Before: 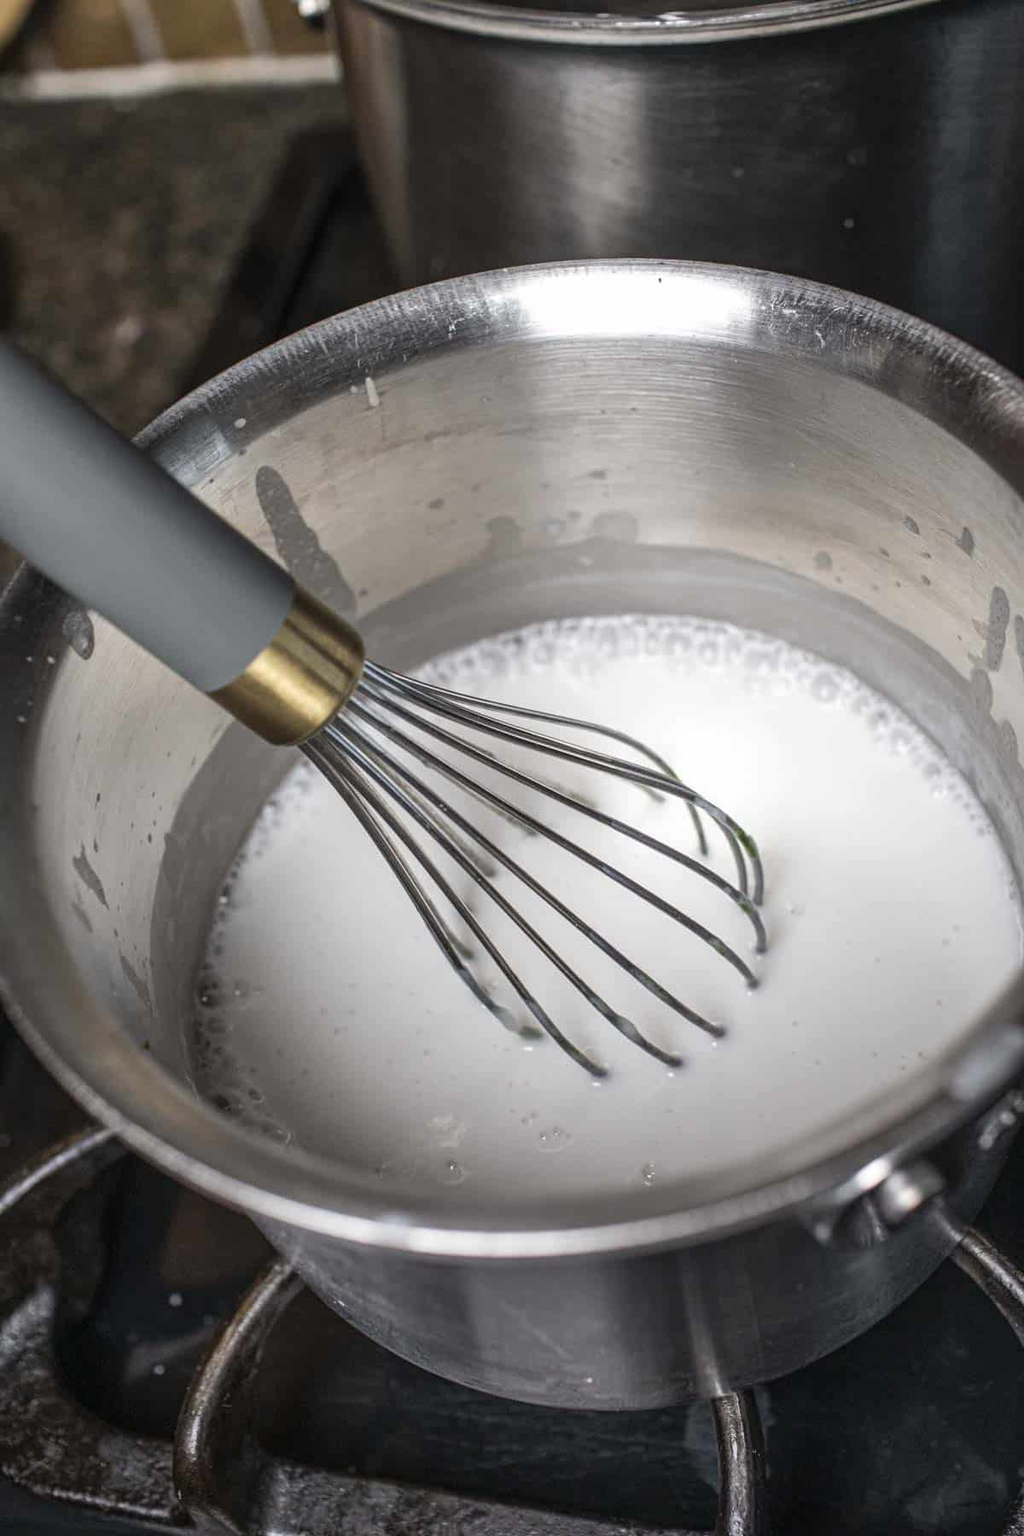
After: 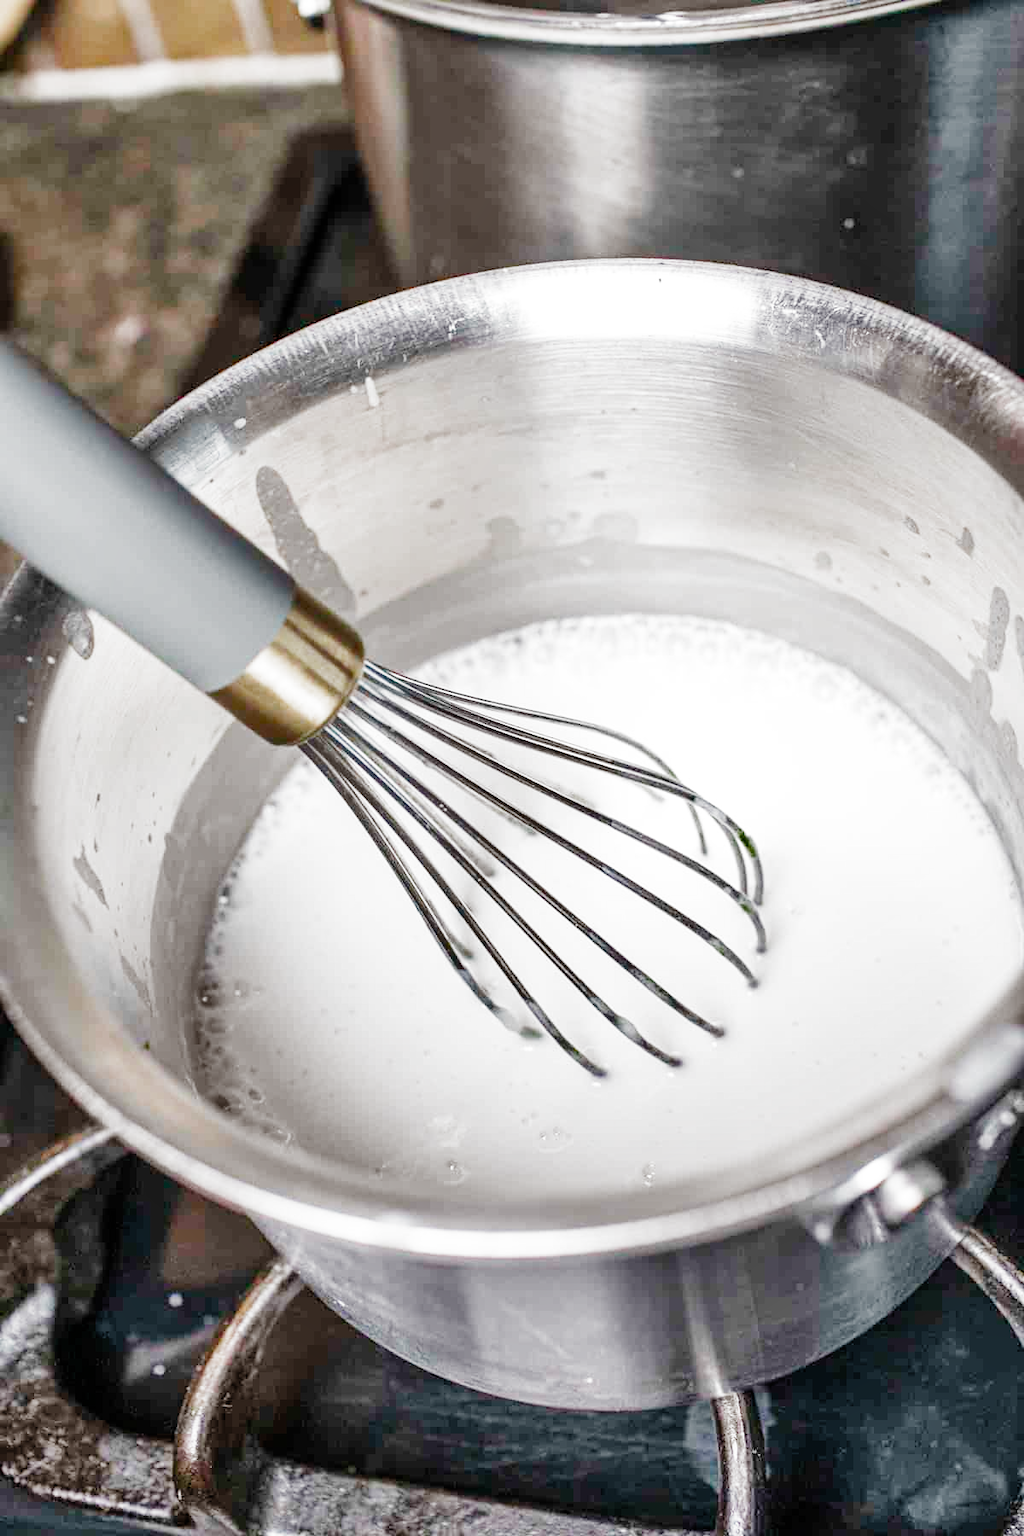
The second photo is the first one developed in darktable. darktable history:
exposure: exposure 2.188 EV, compensate highlight preservation false
filmic rgb: black relative exposure -7.65 EV, white relative exposure 4.56 EV, hardness 3.61, add noise in highlights 0.001, preserve chrominance no, color science v3 (2019), use custom middle-gray values true, contrast in highlights soft
shadows and highlights: low approximation 0.01, soften with gaussian
